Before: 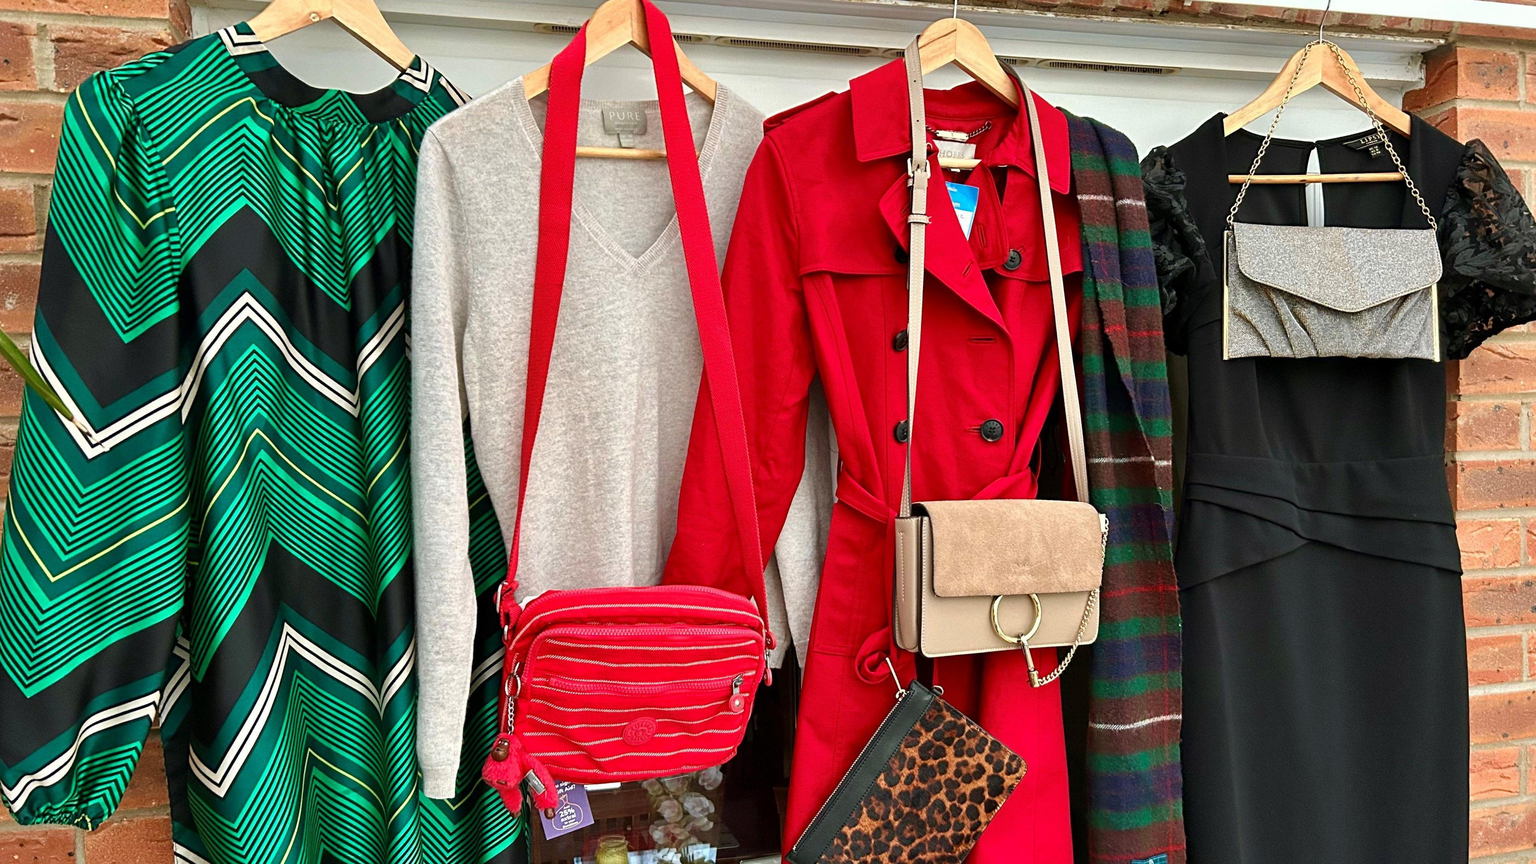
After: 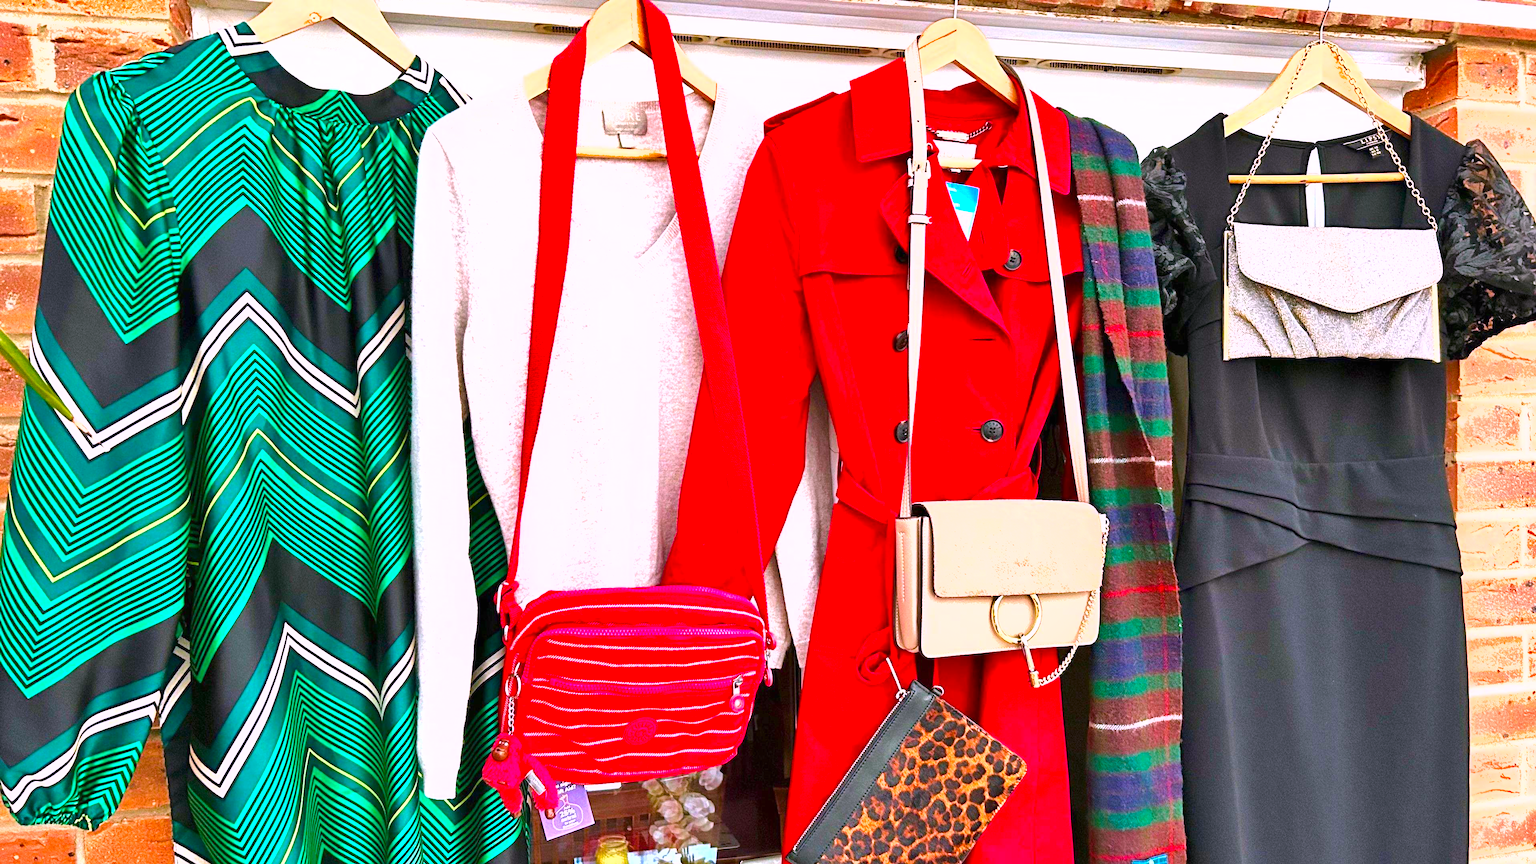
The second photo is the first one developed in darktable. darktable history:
white balance: red 1.066, blue 1.119
shadows and highlights: low approximation 0.01, soften with gaussian
exposure: black level correction 0, exposure 1.2 EV, compensate highlight preservation false
color balance rgb: perceptual saturation grading › global saturation 25%, perceptual brilliance grading › mid-tones 10%, perceptual brilliance grading › shadows 15%, global vibrance 20%
